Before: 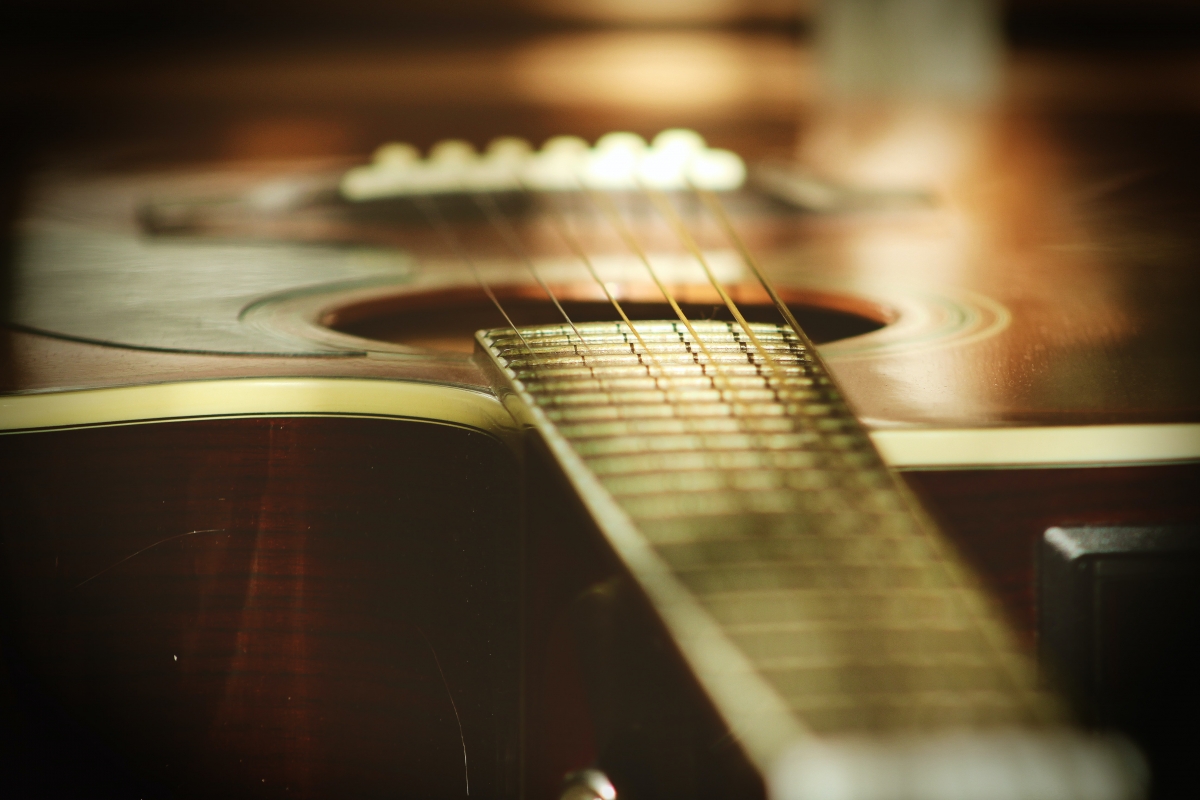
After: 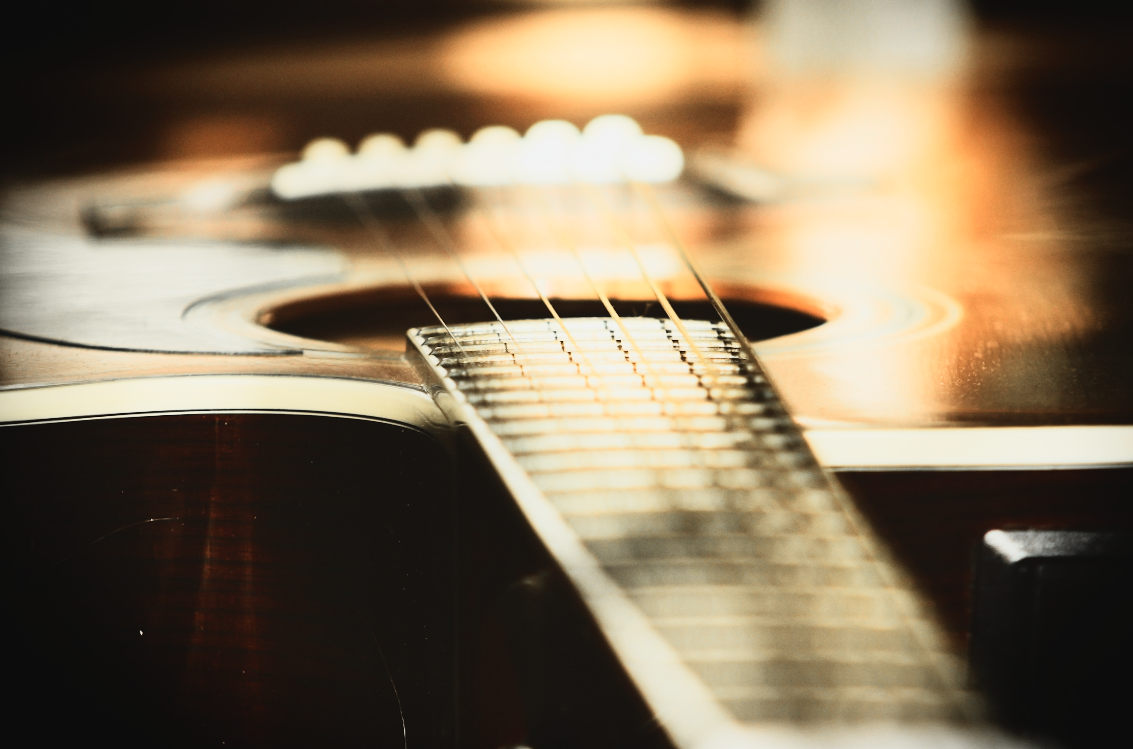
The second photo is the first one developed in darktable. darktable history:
rotate and perspective: rotation 0.062°, lens shift (vertical) 0.115, lens shift (horizontal) -0.133, crop left 0.047, crop right 0.94, crop top 0.061, crop bottom 0.94
color zones: curves: ch1 [(0, 0.638) (0.193, 0.442) (0.286, 0.15) (0.429, 0.14) (0.571, 0.142) (0.714, 0.154) (0.857, 0.175) (1, 0.638)]
rgb curve: curves: ch0 [(0, 0) (0.21, 0.15) (0.24, 0.21) (0.5, 0.75) (0.75, 0.96) (0.89, 0.99) (1, 1)]; ch1 [(0, 0.02) (0.21, 0.13) (0.25, 0.2) (0.5, 0.67) (0.75, 0.9) (0.89, 0.97) (1, 1)]; ch2 [(0, 0.02) (0.21, 0.13) (0.25, 0.2) (0.5, 0.67) (0.75, 0.9) (0.89, 0.97) (1, 1)], compensate middle gray true
contrast brightness saturation: contrast -0.08, brightness -0.04, saturation -0.11
